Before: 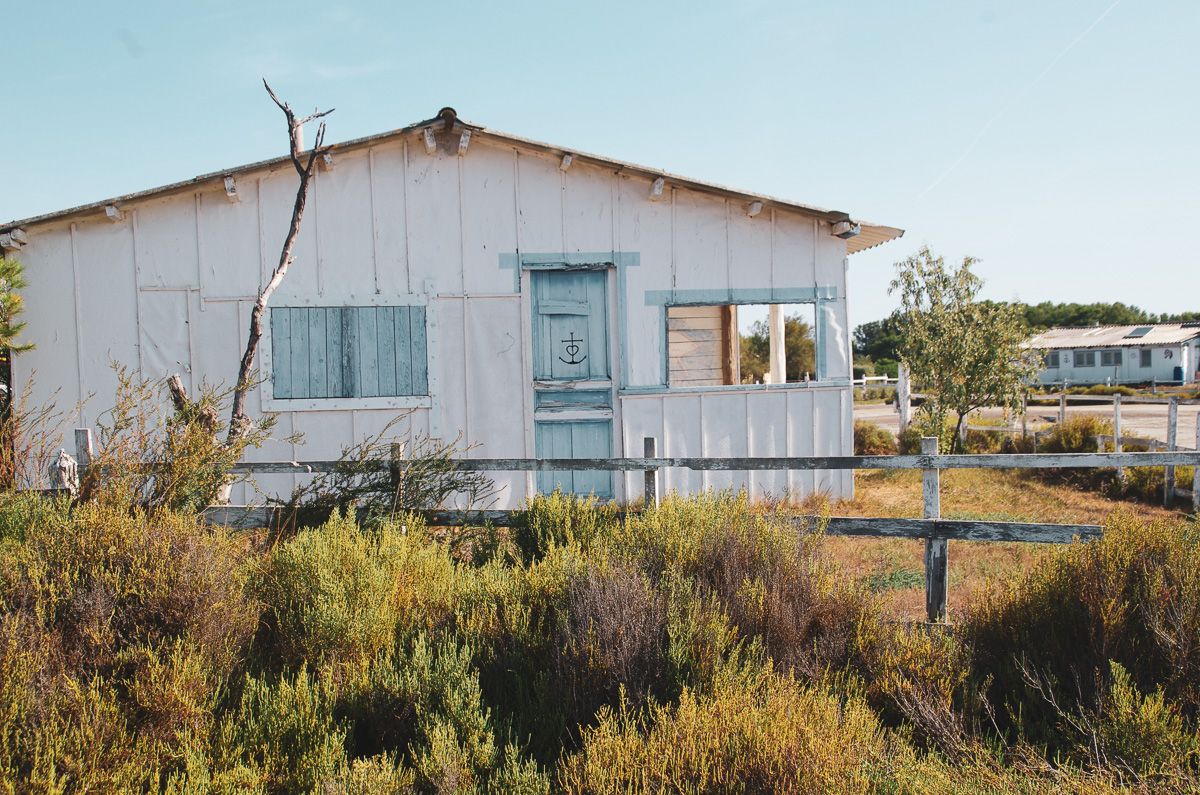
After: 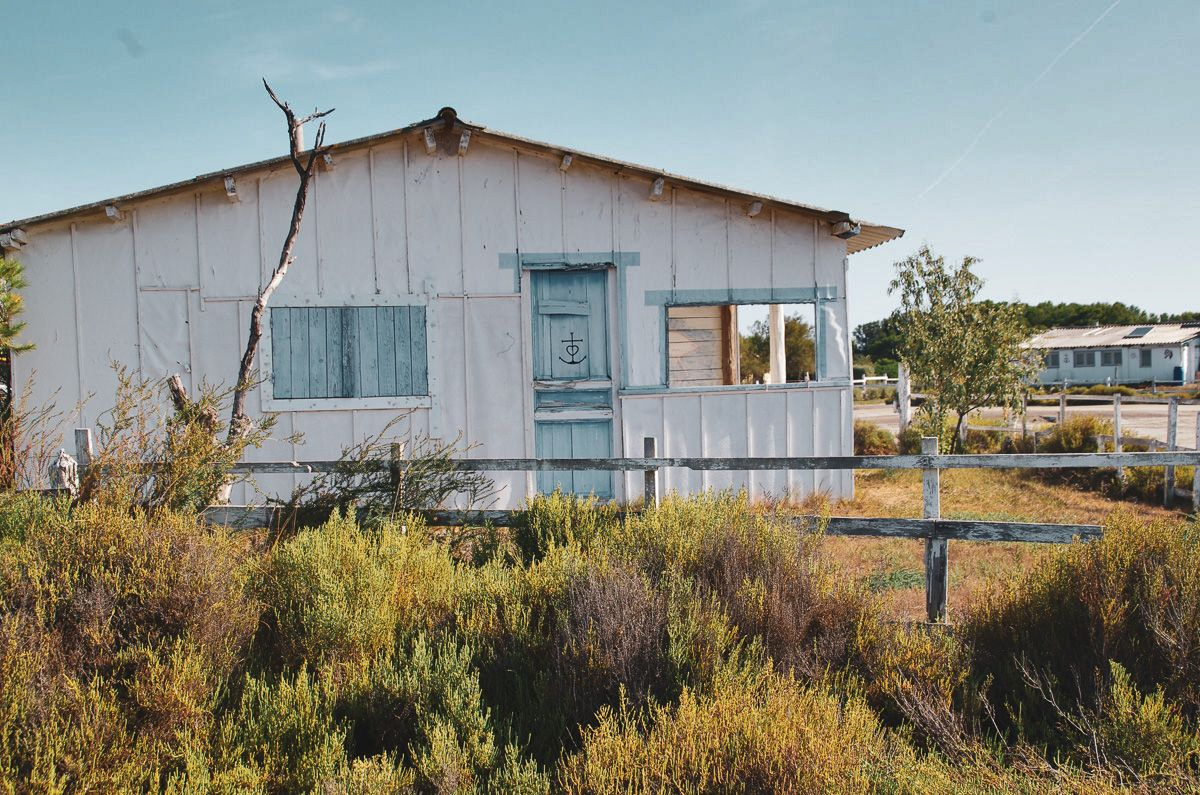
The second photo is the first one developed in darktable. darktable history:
shadows and highlights: shadows 30.72, highlights -63.01, soften with gaussian
